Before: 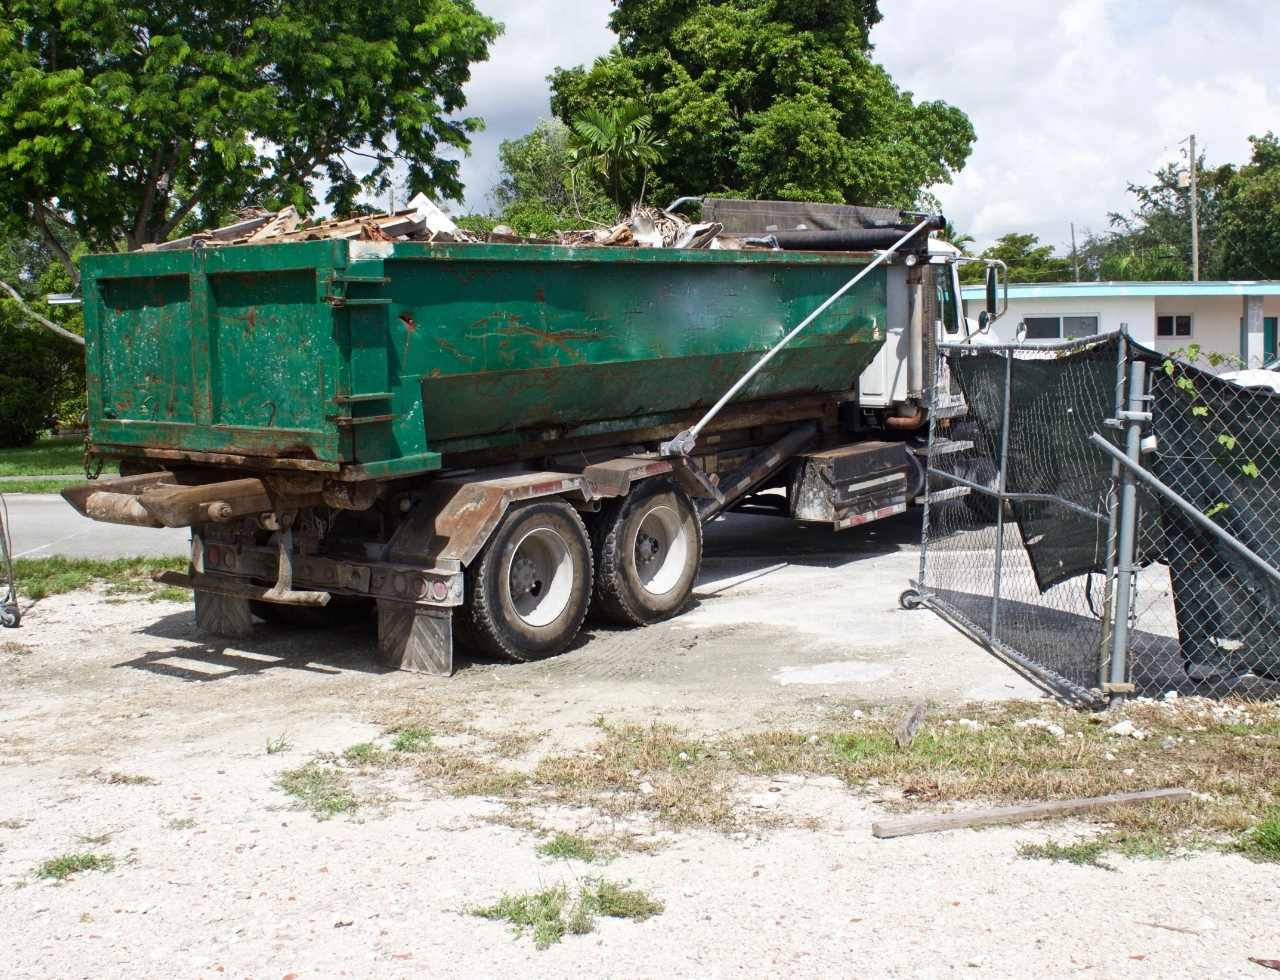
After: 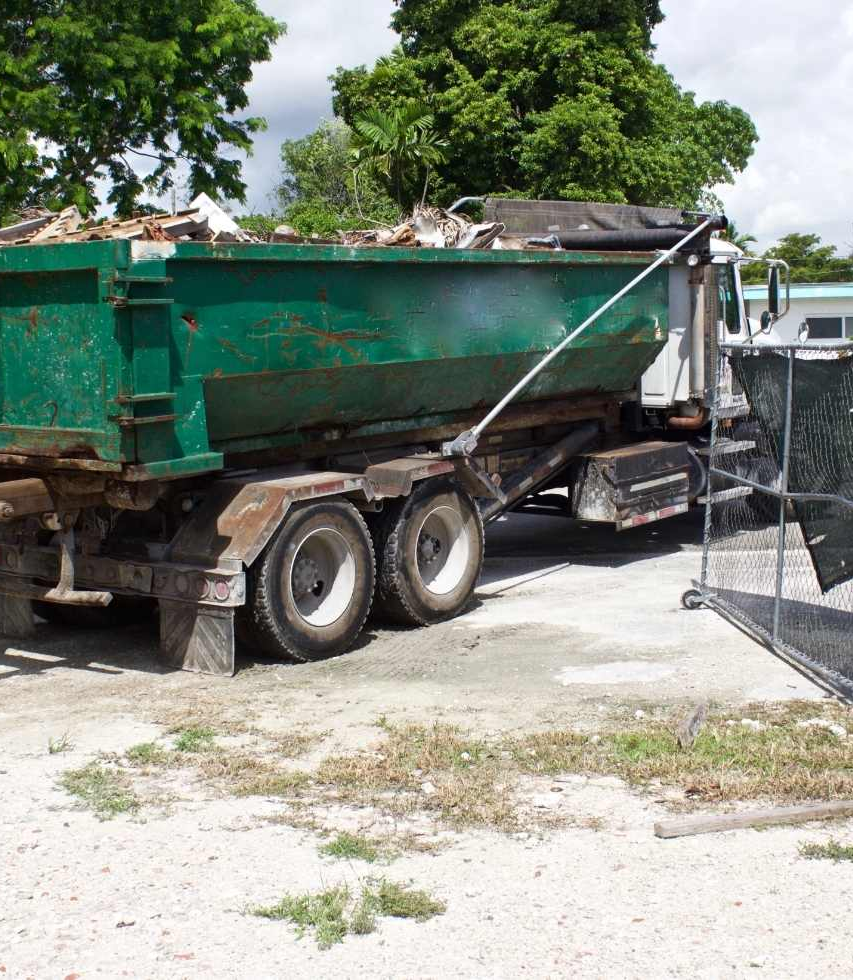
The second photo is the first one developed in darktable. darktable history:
crop: left 17.091%, right 16.224%
